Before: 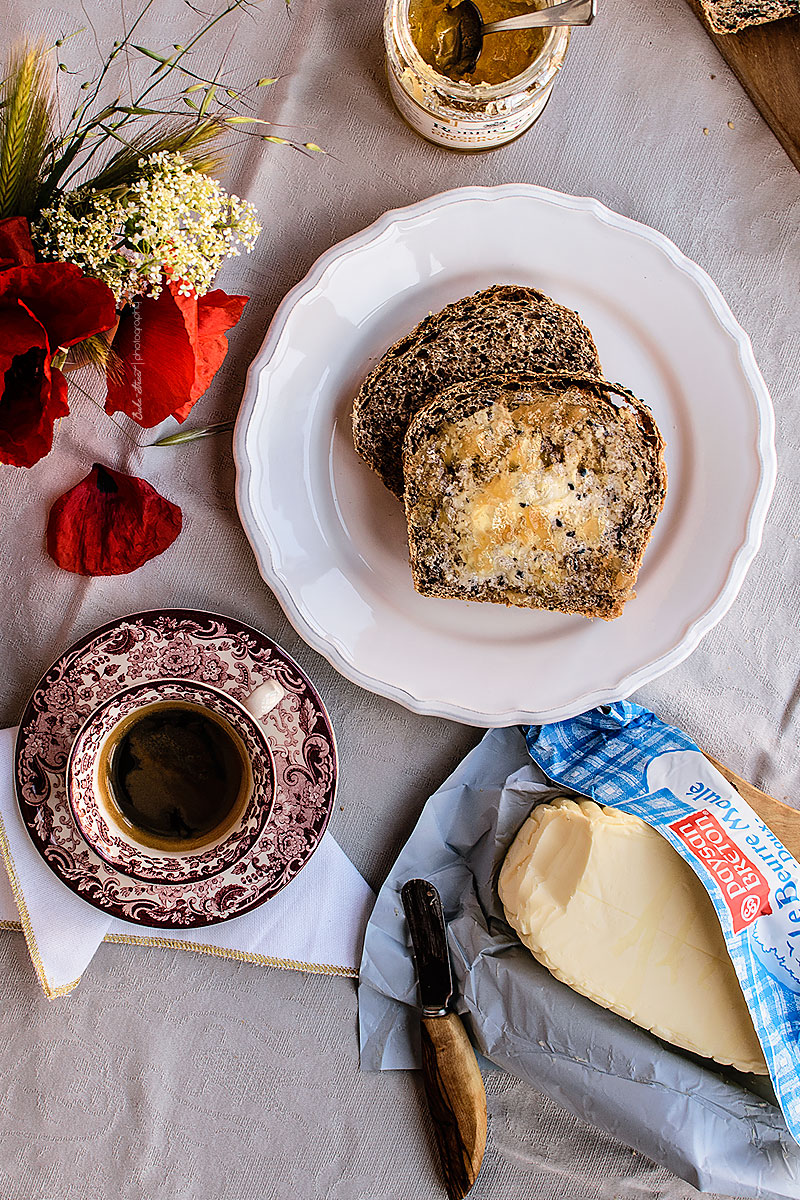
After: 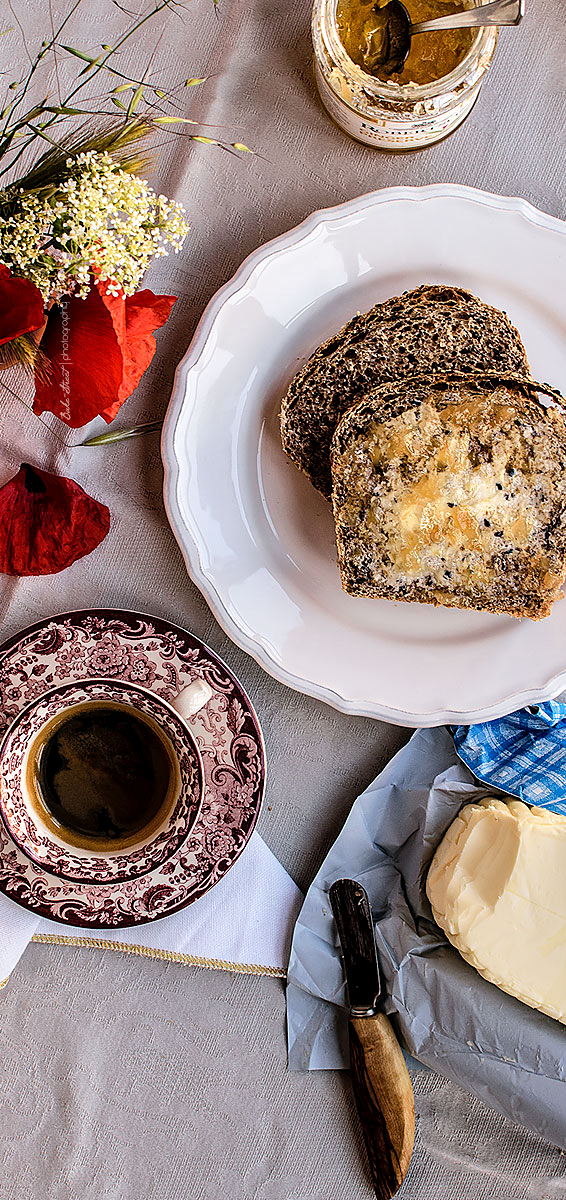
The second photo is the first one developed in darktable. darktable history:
crop and rotate: left 9.01%, right 20.132%
local contrast: highlights 107%, shadows 100%, detail 120%, midtone range 0.2
